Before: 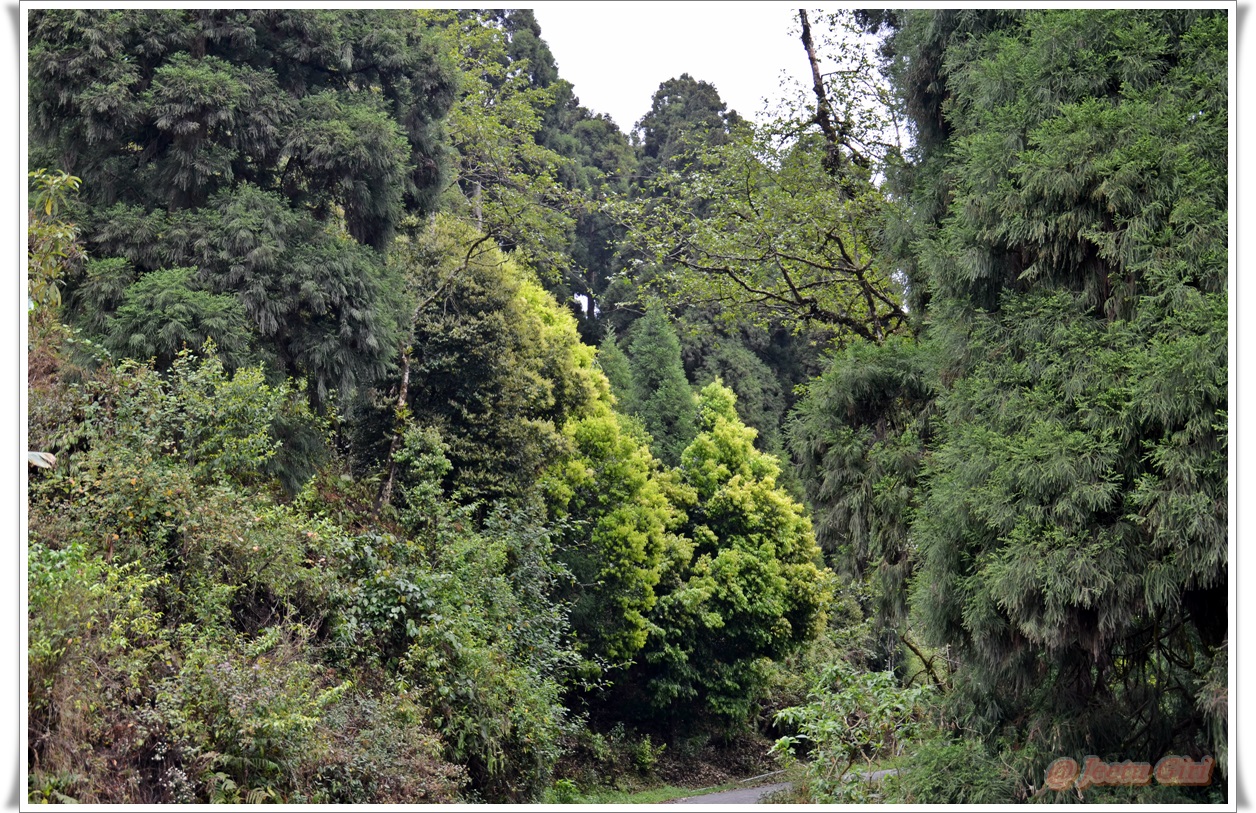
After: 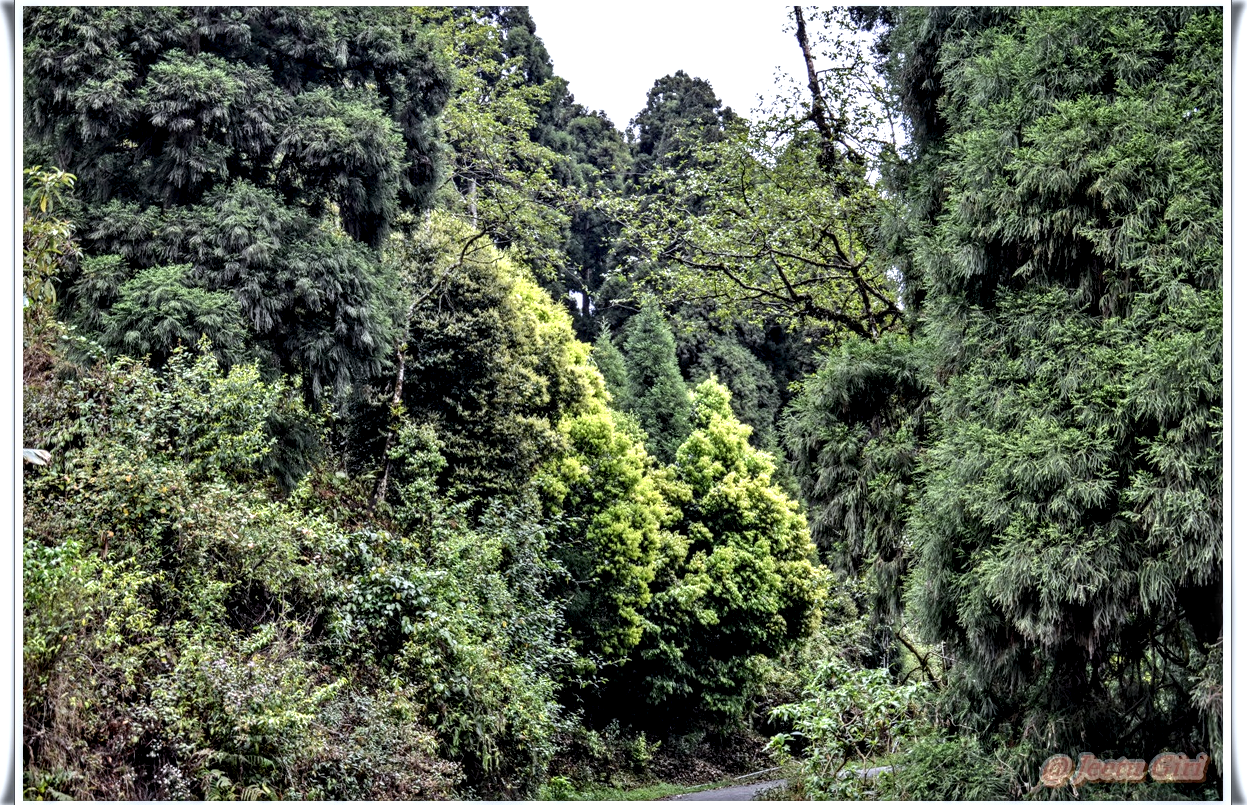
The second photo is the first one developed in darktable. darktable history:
crop: left 0.434%, top 0.485%, right 0.244%, bottom 0.386%
local contrast: detail 203%
white balance: red 0.967, blue 1.049
